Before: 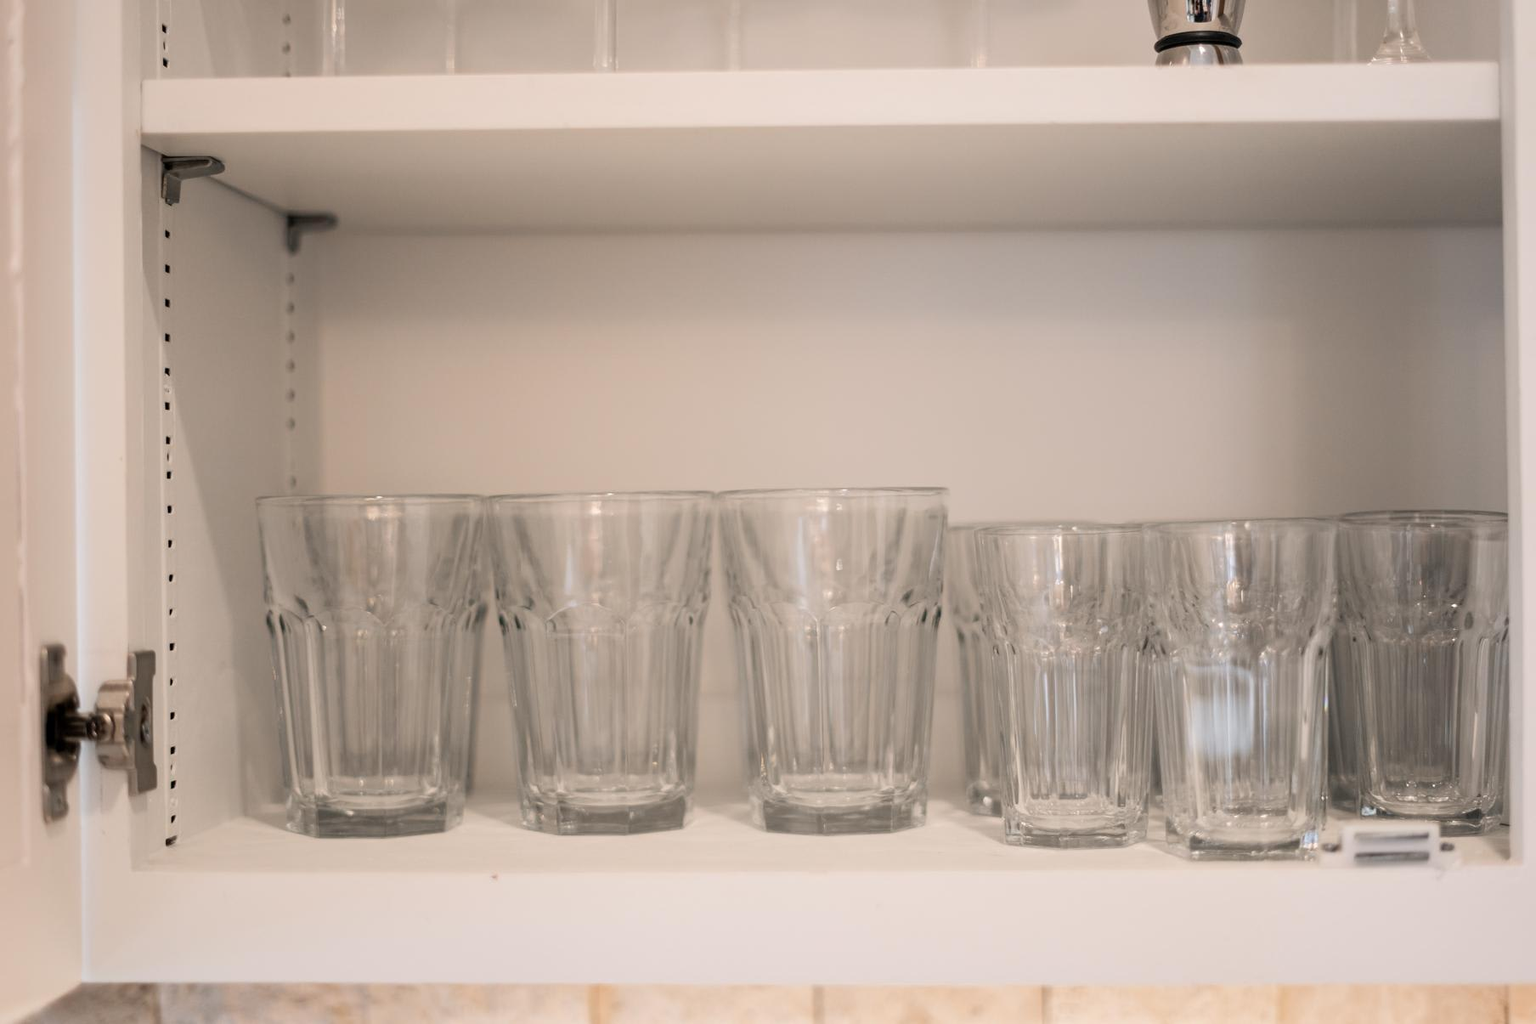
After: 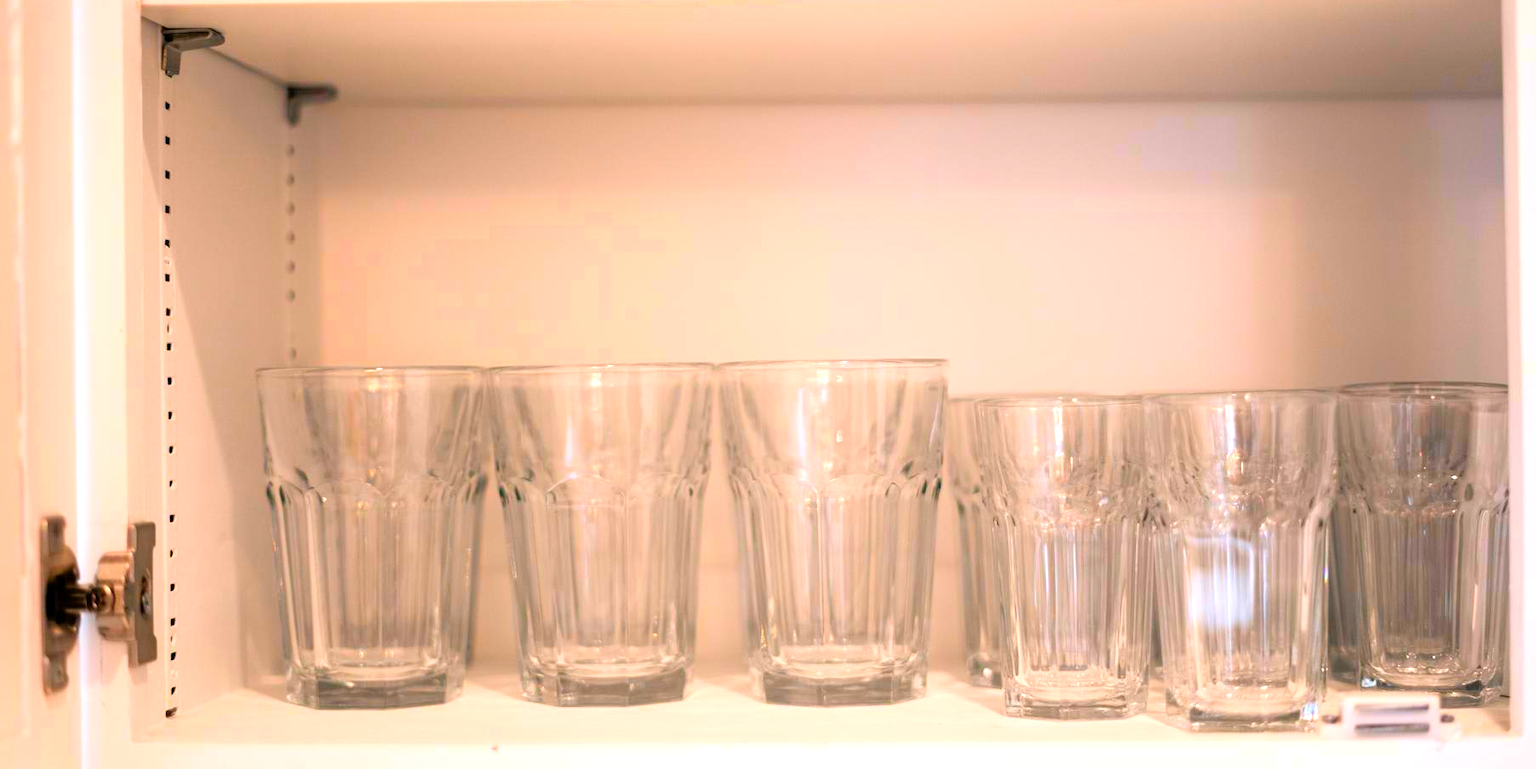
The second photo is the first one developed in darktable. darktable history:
color correction: highlights a* 1.61, highlights b* -1.76, saturation 2.44
crop and rotate: top 12.538%, bottom 12.221%
tone equalizer: -8 EV -0.789 EV, -7 EV -0.709 EV, -6 EV -0.582 EV, -5 EV -0.381 EV, -3 EV 0.399 EV, -2 EV 0.6 EV, -1 EV 0.689 EV, +0 EV 0.72 EV
exposure: compensate highlight preservation false
